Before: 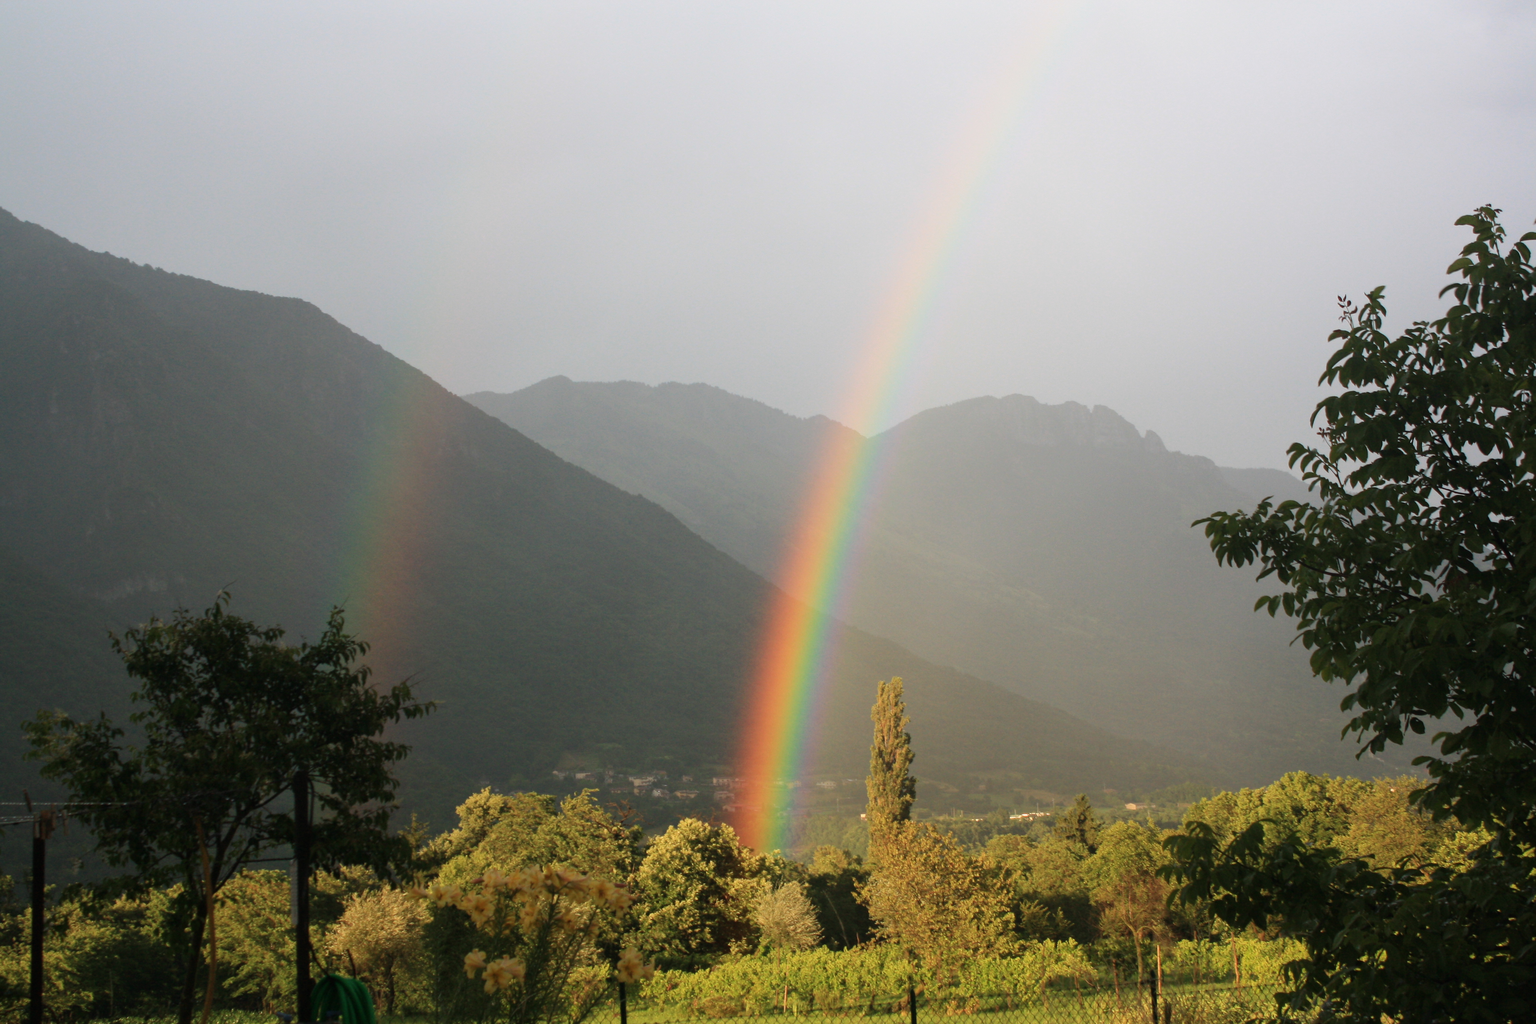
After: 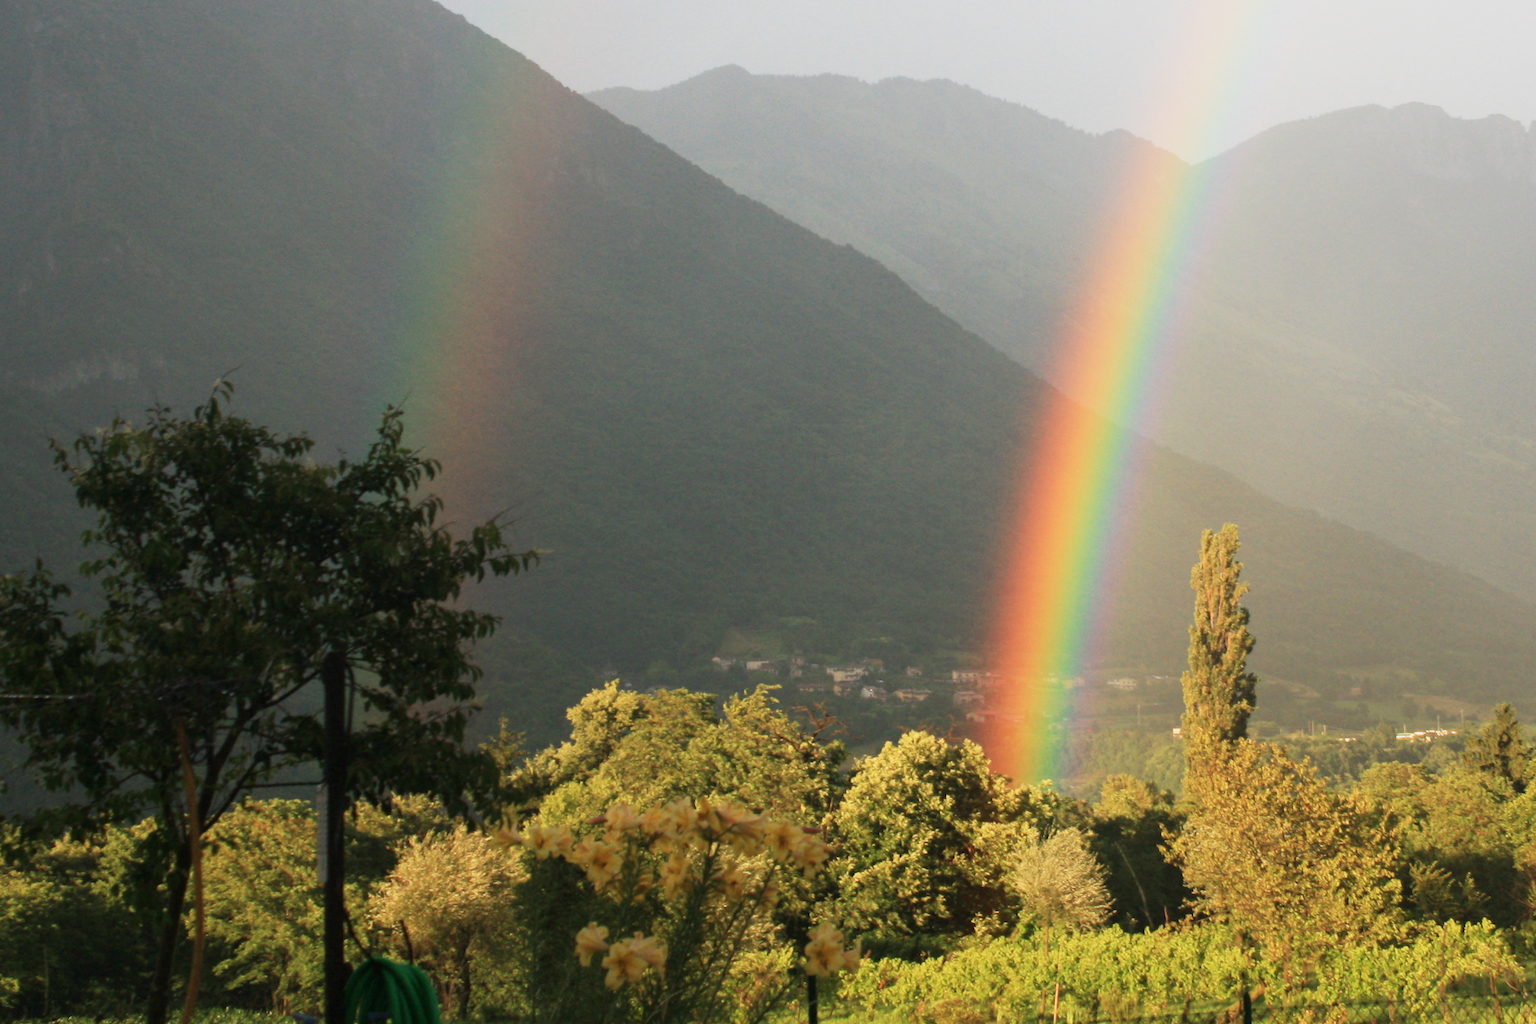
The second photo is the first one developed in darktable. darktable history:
base curve: curves: ch0 [(0, 0) (0.088, 0.125) (0.176, 0.251) (0.354, 0.501) (0.613, 0.749) (1, 0.877)], preserve colors none
crop and rotate: angle -0.82°, left 3.85%, top 31.828%, right 27.992%
